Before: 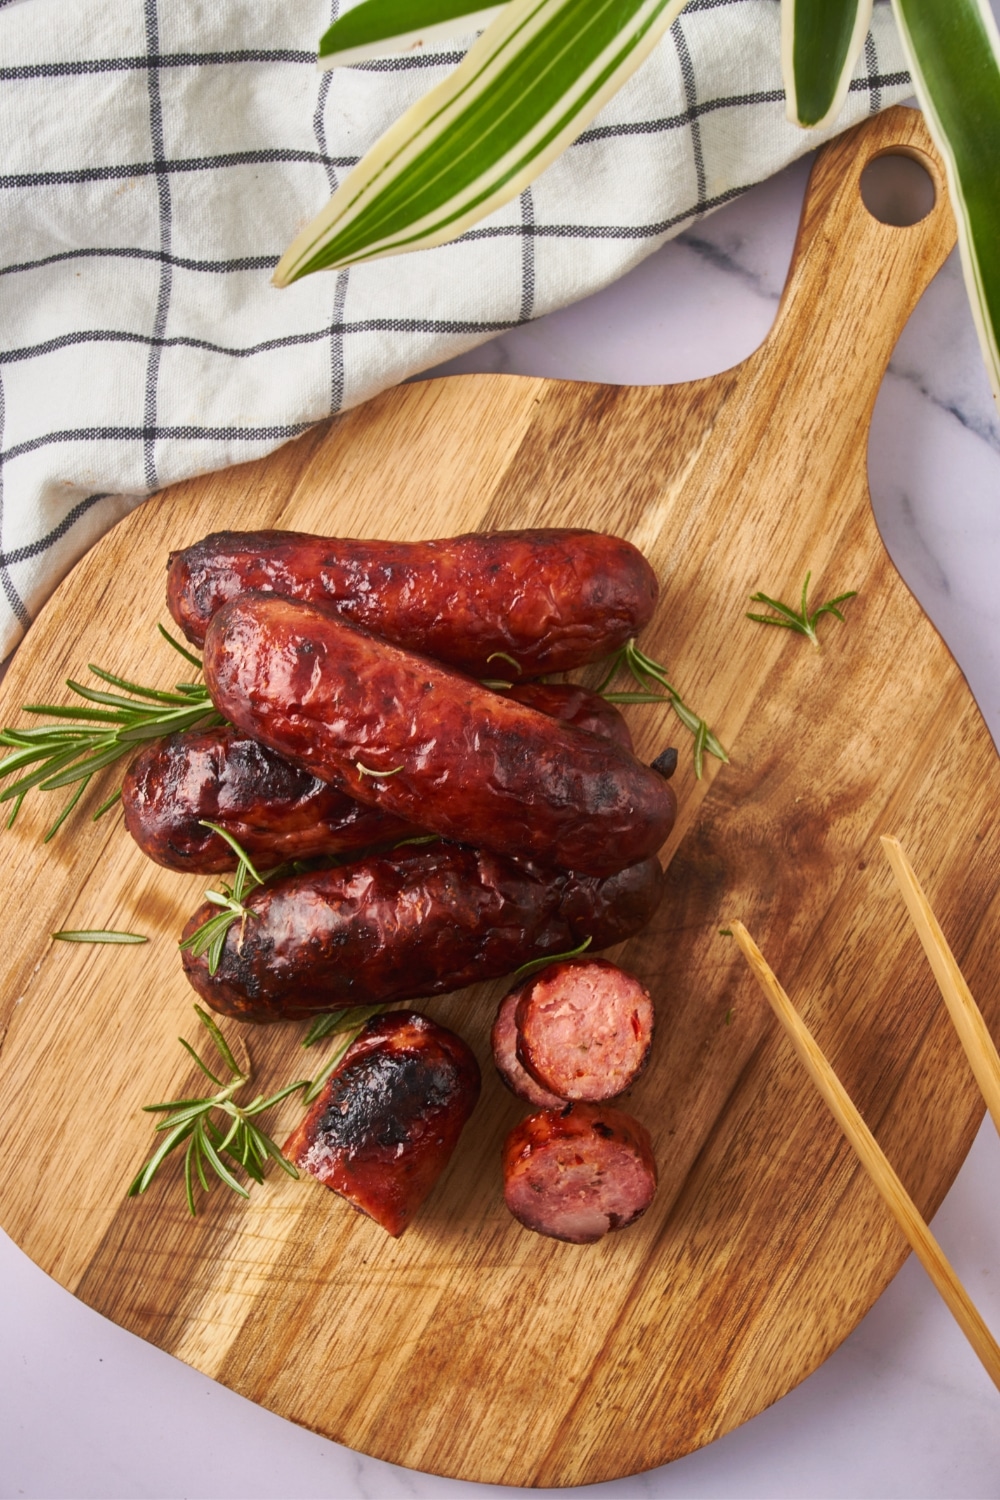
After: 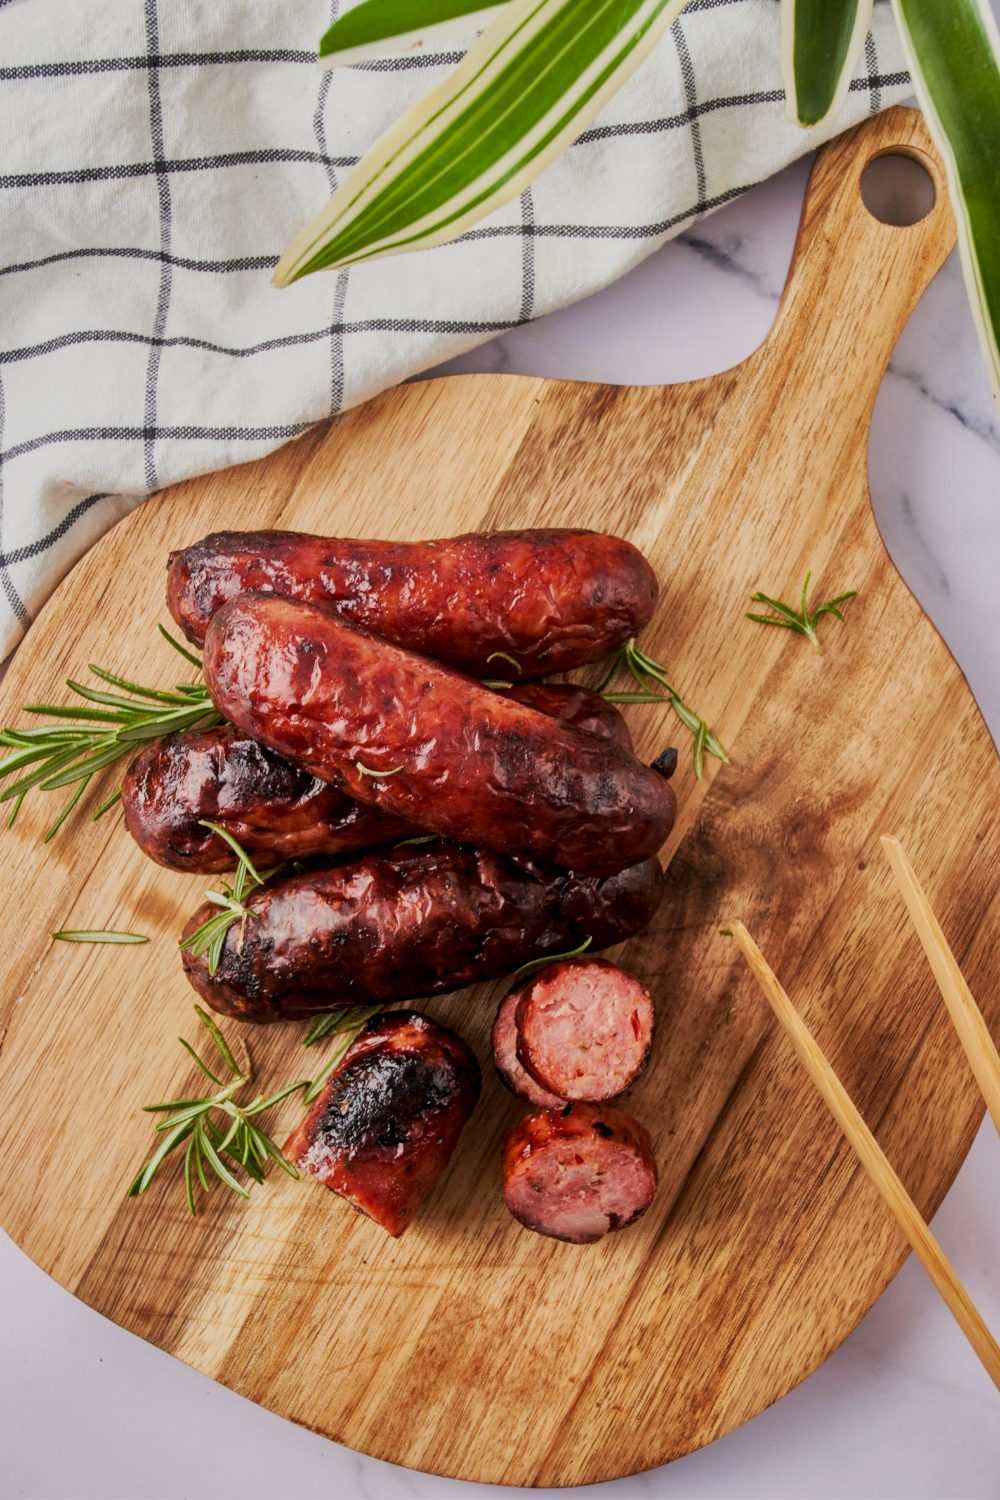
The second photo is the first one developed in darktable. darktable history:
exposure: exposure 0.299 EV, compensate highlight preservation false
filmic rgb: black relative exposure -6.96 EV, white relative exposure 5.59 EV, hardness 2.86
local contrast: on, module defaults
tone equalizer: edges refinement/feathering 500, mask exposure compensation -1.57 EV, preserve details no
